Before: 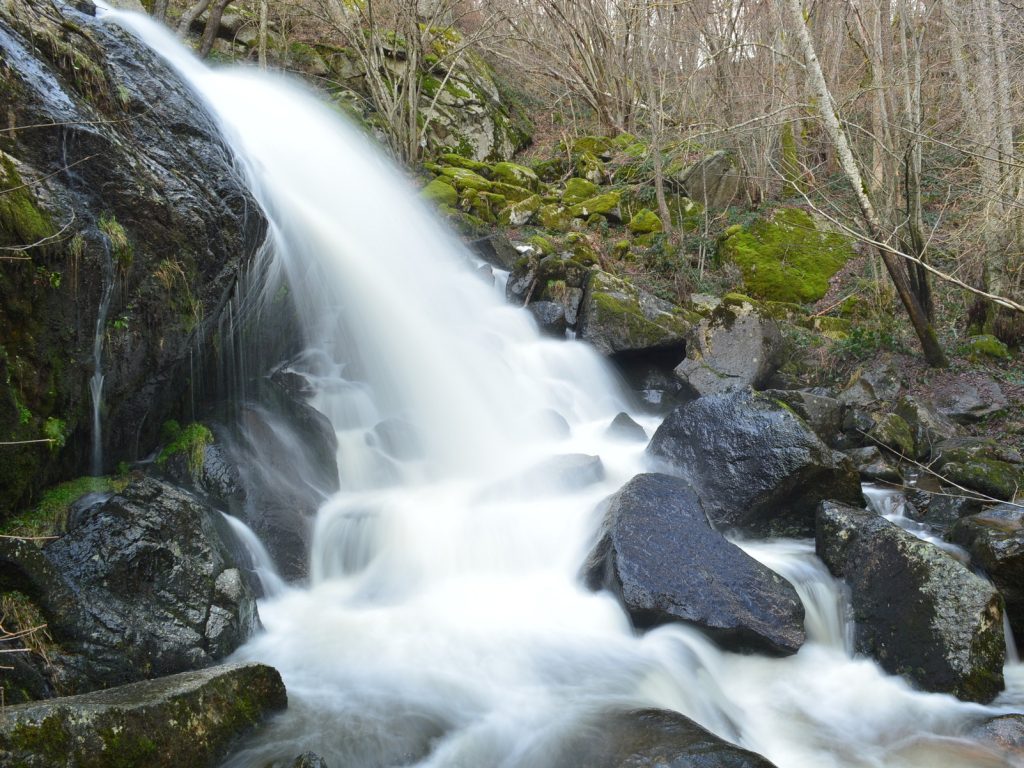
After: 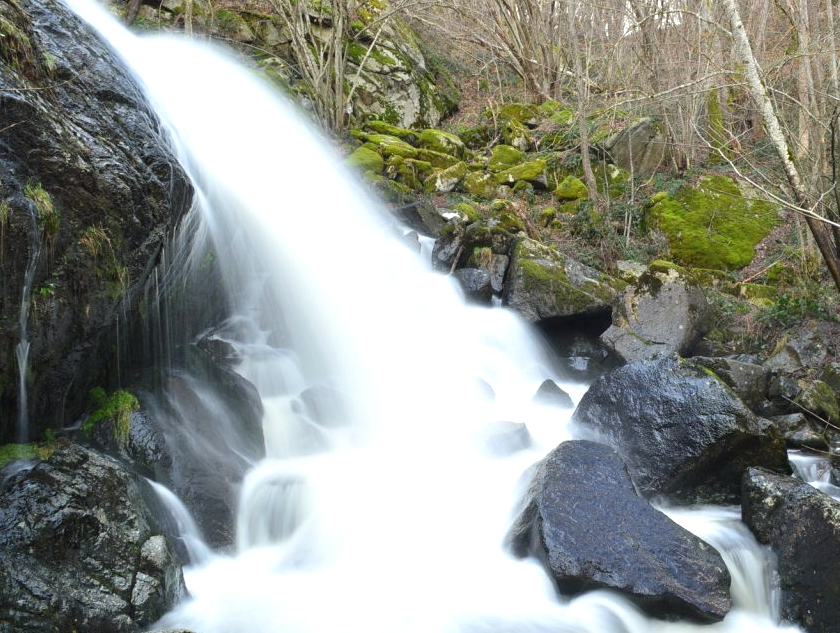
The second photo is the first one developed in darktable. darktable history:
tone equalizer: -8 EV -0.391 EV, -7 EV -0.355 EV, -6 EV -0.328 EV, -5 EV -0.203 EV, -3 EV 0.209 EV, -2 EV 0.36 EV, -1 EV 0.364 EV, +0 EV 0.419 EV
crop and rotate: left 7.252%, top 4.377%, right 10.635%, bottom 13.114%
